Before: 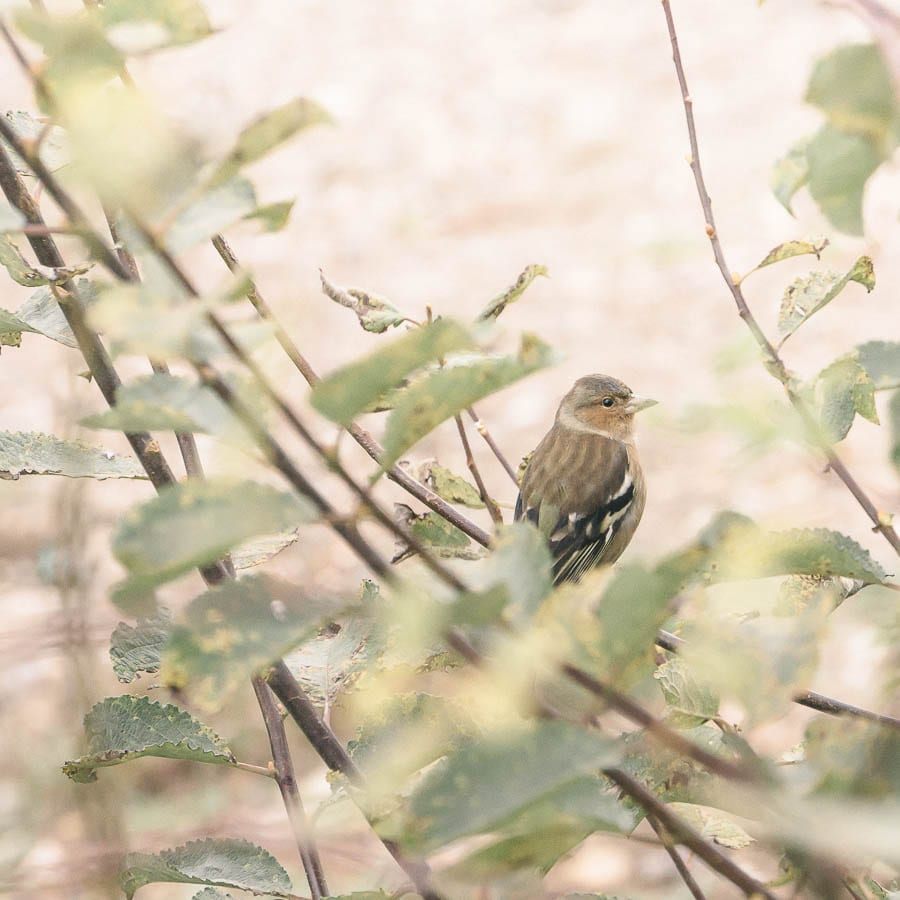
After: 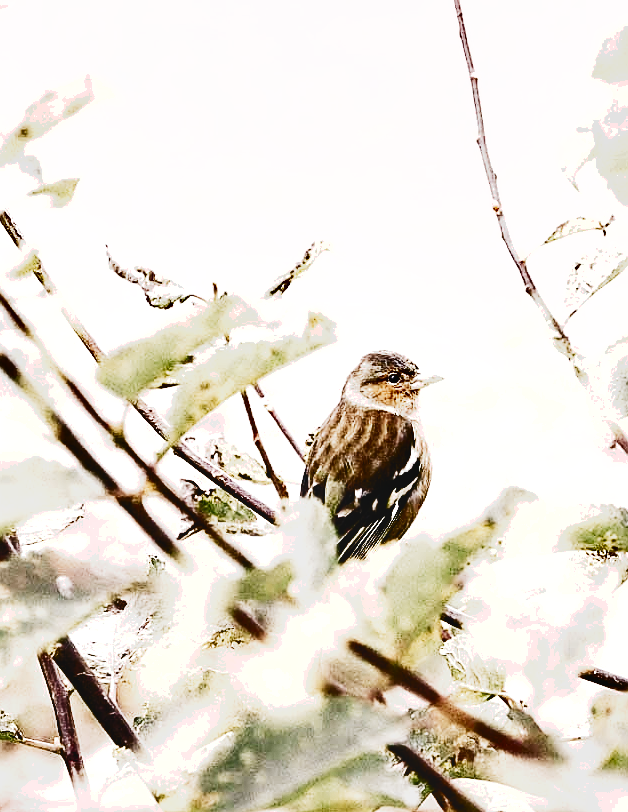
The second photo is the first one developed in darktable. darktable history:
color balance rgb: power › hue 206.52°, highlights gain › chroma 1.445%, highlights gain › hue 311.22°, linear chroma grading › global chroma -15.991%, perceptual saturation grading › global saturation 20%, perceptual saturation grading › highlights -49.624%, perceptual saturation grading › shadows 25.07%, global vibrance 6.875%, saturation formula JzAzBz (2021)
tone curve: curves: ch0 [(0, 0.031) (0.139, 0.084) (0.311, 0.278) (0.495, 0.544) (0.718, 0.816) (0.841, 0.909) (1, 0.967)]; ch1 [(0, 0) (0.272, 0.249) (0.388, 0.385) (0.469, 0.456) (0.495, 0.497) (0.538, 0.545) (0.578, 0.595) (0.707, 0.778) (1, 1)]; ch2 [(0, 0) (0.125, 0.089) (0.353, 0.329) (0.443, 0.408) (0.502, 0.499) (0.557, 0.531) (0.608, 0.631) (1, 1)], preserve colors none
base curve: curves: ch0 [(0, 0.036) (0.083, 0.04) (0.804, 1)], preserve colors none
shadows and highlights: shadows 59.27, highlights -60.14, soften with gaussian
crop and rotate: left 23.82%, top 2.673%, right 6.374%, bottom 7.055%
sharpen: on, module defaults
exposure: black level correction 0, exposure 0.693 EV, compensate highlight preservation false
